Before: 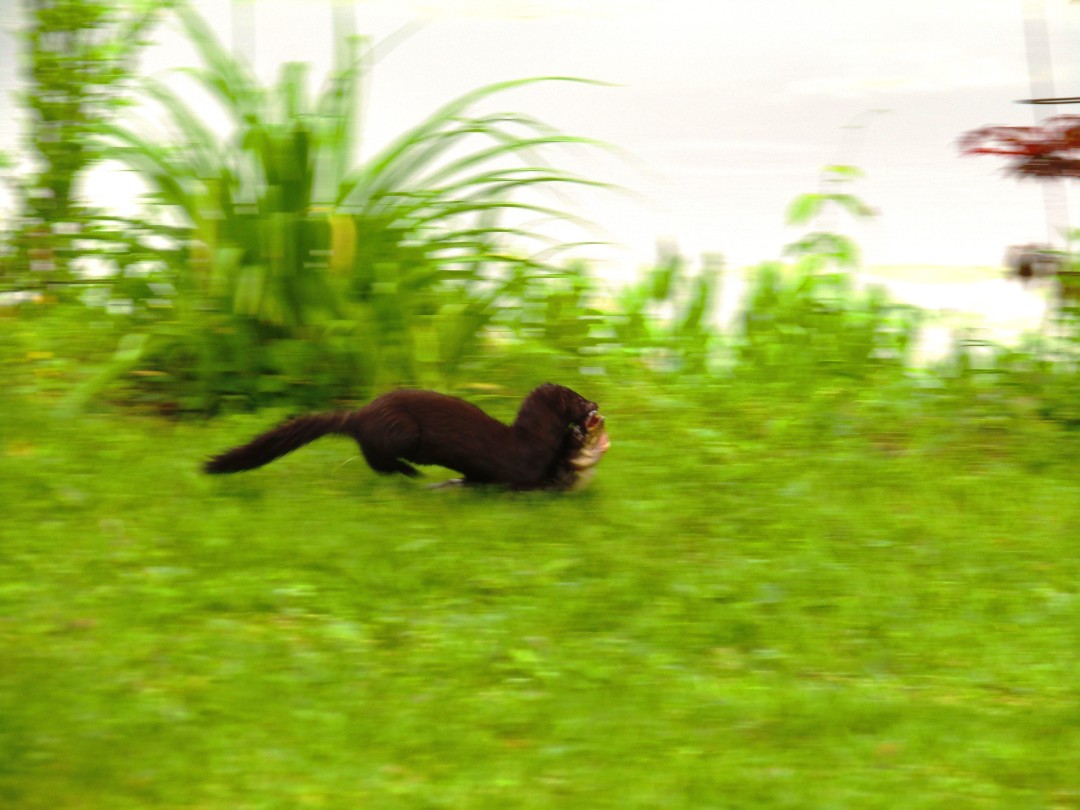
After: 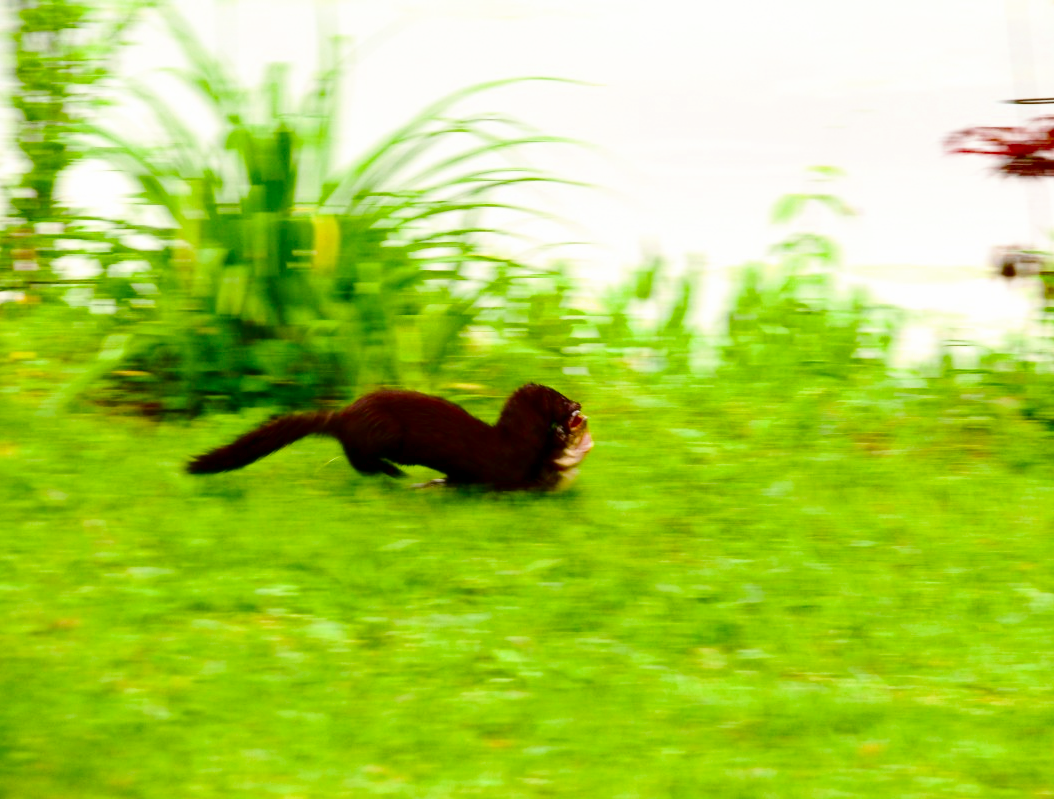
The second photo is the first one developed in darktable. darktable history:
exposure: black level correction 0, exposure 1.887 EV, compensate highlight preservation false
filmic rgb: black relative exposure -7.65 EV, white relative exposure 4.56 EV, threshold 2.95 EV, hardness 3.61, iterations of high-quality reconstruction 10, enable highlight reconstruction true
crop and rotate: left 1.686%, right 0.717%, bottom 1.324%
contrast brightness saturation: contrast 0.092, brightness -0.586, saturation 0.165
